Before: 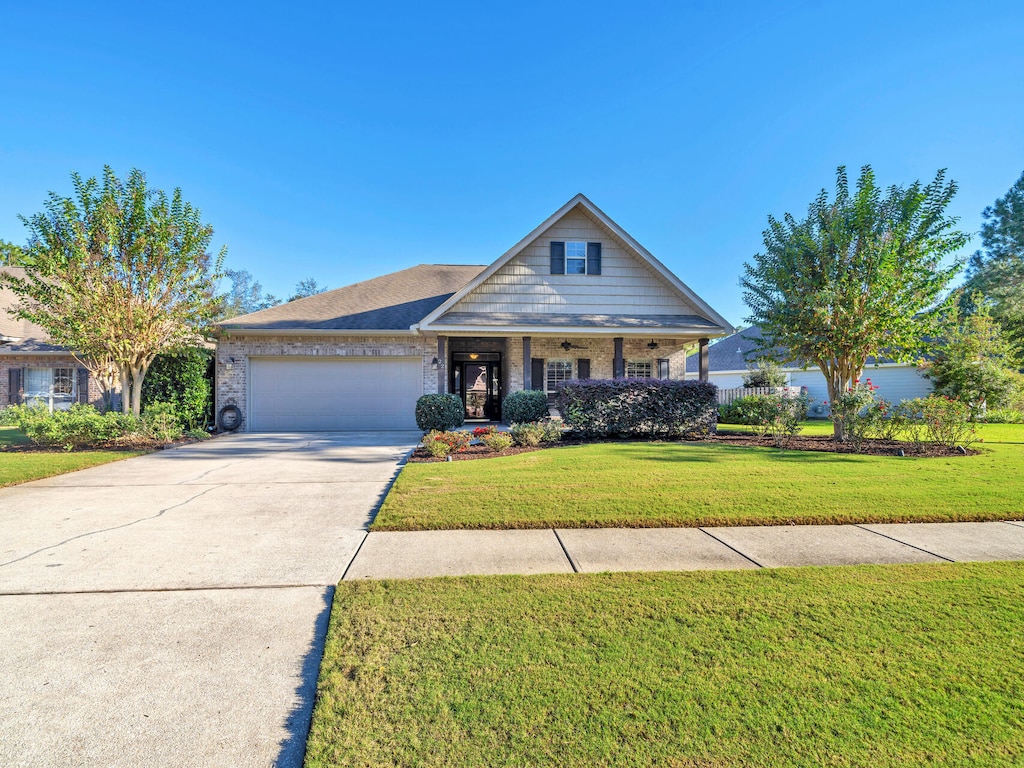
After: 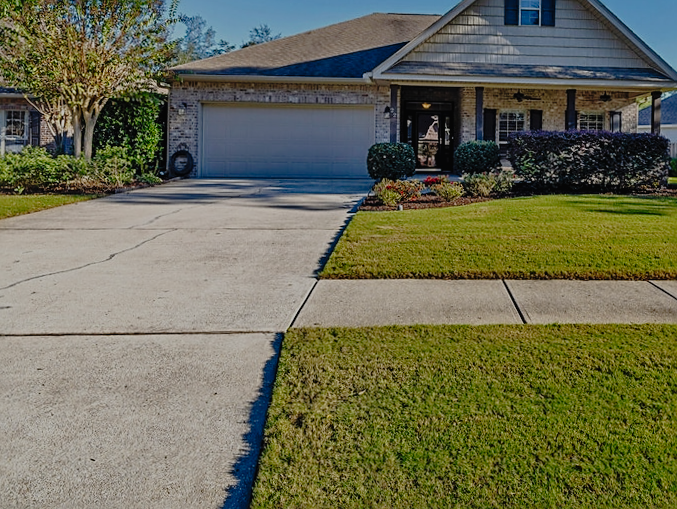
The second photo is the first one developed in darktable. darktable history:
sharpen: on, module defaults
crop and rotate: angle -0.96°, left 3.743%, top 32.25%, right 28.597%
exposure: exposure -0.07 EV, compensate highlight preservation false
tone curve: curves: ch0 [(0, 0.013) (0.129, 0.1) (0.291, 0.375) (0.46, 0.576) (0.667, 0.78) (0.851, 0.903) (0.997, 0.951)]; ch1 [(0, 0) (0.353, 0.344) (0.45, 0.46) (0.498, 0.495) (0.528, 0.531) (0.563, 0.566) (0.592, 0.609) (0.657, 0.672) (1, 1)]; ch2 [(0, 0) (0.333, 0.346) (0.375, 0.375) (0.427, 0.44) (0.5, 0.501) (0.505, 0.505) (0.544, 0.573) (0.576, 0.615) (0.612, 0.644) (0.66, 0.715) (1, 1)], preserve colors none
tone equalizer: -8 EV -2 EV, -7 EV -1.98 EV, -6 EV -1.99 EV, -5 EV -1.97 EV, -4 EV -1.98 EV, -3 EV -1.98 EV, -2 EV -1.97 EV, -1 EV -1.62 EV, +0 EV -1.97 EV, edges refinement/feathering 500, mask exposure compensation -1.57 EV, preserve details no
